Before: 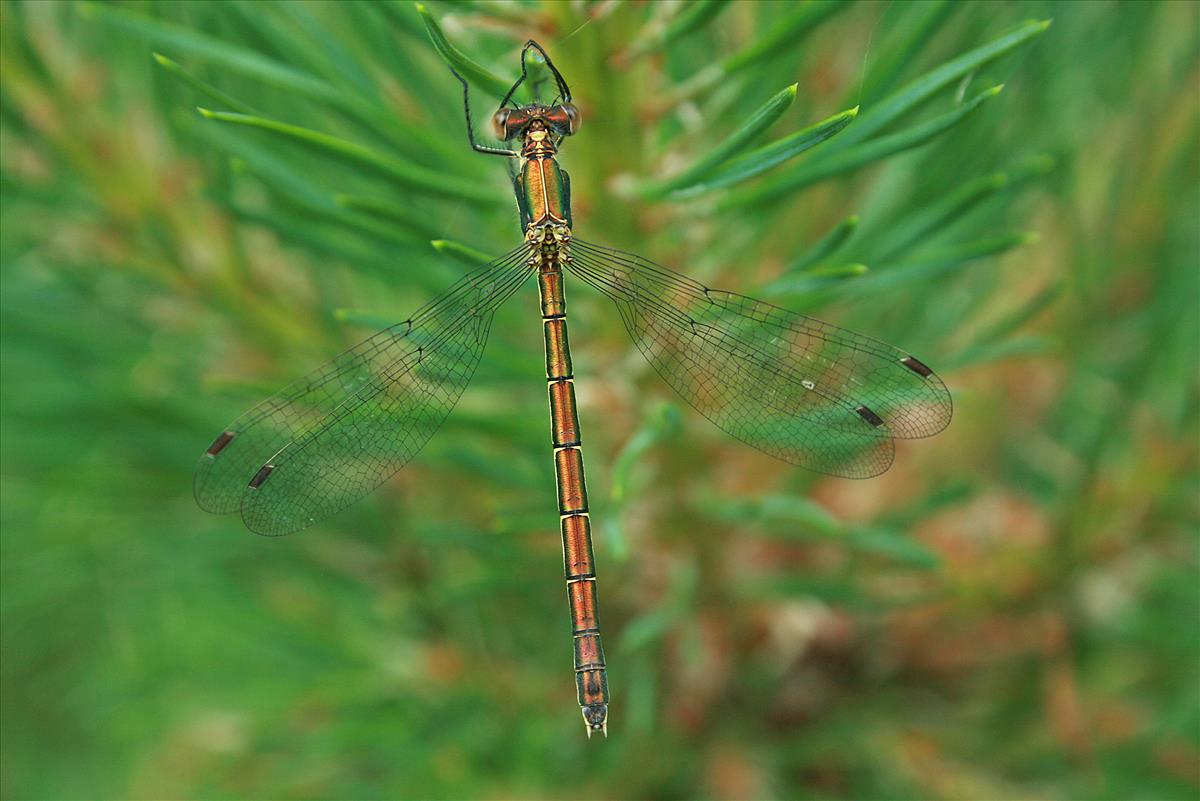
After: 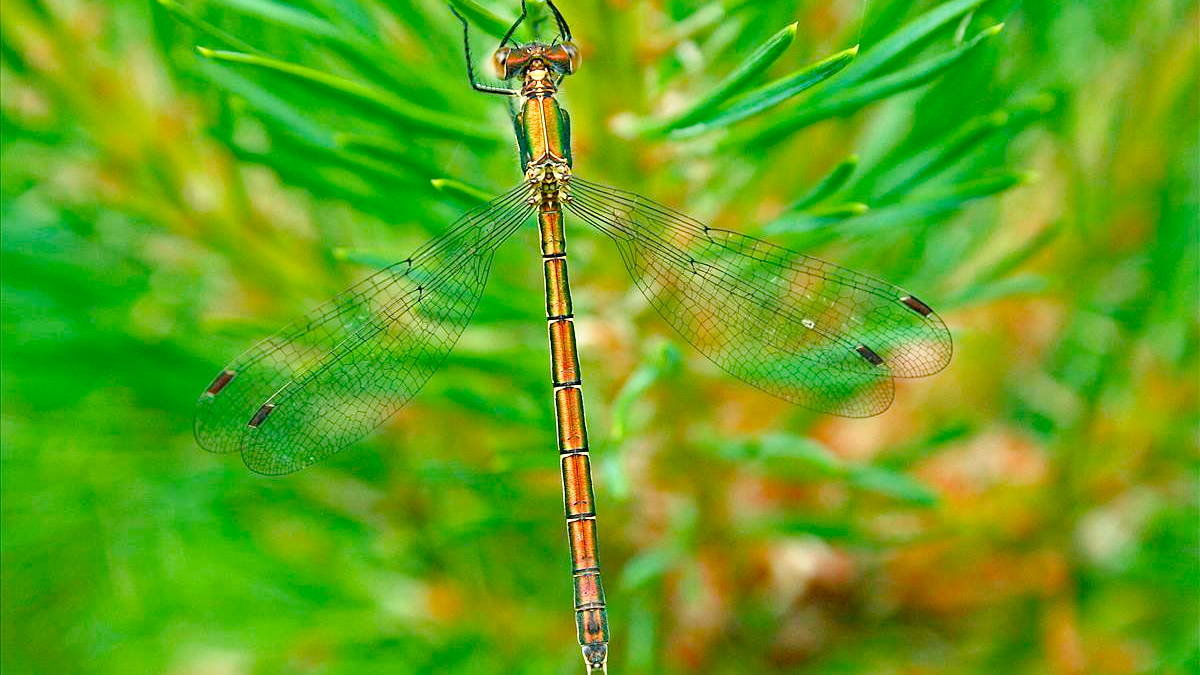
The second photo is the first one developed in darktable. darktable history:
tone curve: curves: ch0 [(0, 0) (0.003, 0.019) (0.011, 0.019) (0.025, 0.026) (0.044, 0.043) (0.069, 0.066) (0.1, 0.095) (0.136, 0.133) (0.177, 0.181) (0.224, 0.233) (0.277, 0.302) (0.335, 0.375) (0.399, 0.452) (0.468, 0.532) (0.543, 0.609) (0.623, 0.695) (0.709, 0.775) (0.801, 0.865) (0.898, 0.932) (1, 1)], preserve colors none
crop: top 7.625%, bottom 8.027%
exposure: black level correction 0.001, exposure 0.5 EV, compensate exposure bias true, compensate highlight preservation false
color balance rgb: perceptual saturation grading › global saturation 35%, perceptual saturation grading › highlights -30%, perceptual saturation grading › shadows 35%, perceptual brilliance grading › global brilliance 3%, perceptual brilliance grading › highlights -3%, perceptual brilliance grading › shadows 3%
haze removal: compatibility mode true, adaptive false
